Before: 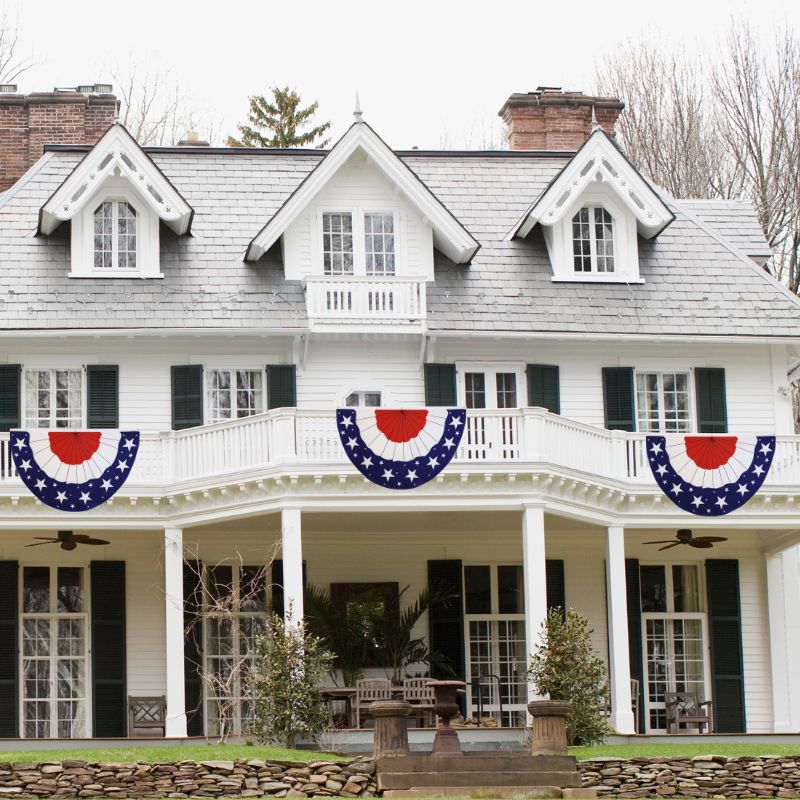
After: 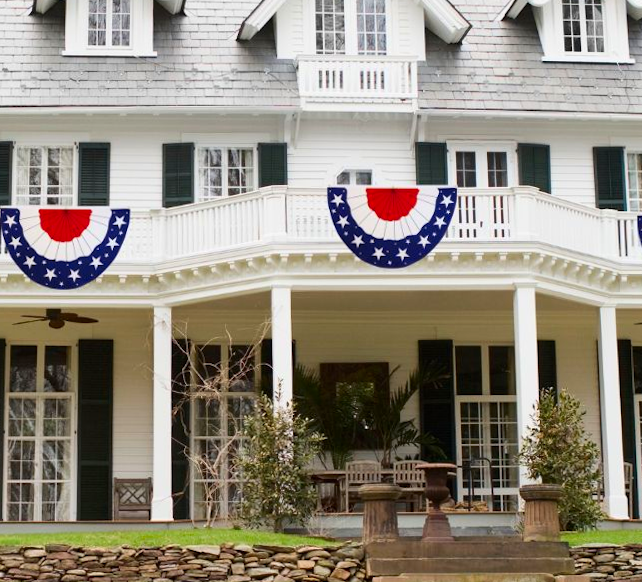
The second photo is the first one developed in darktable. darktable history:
rotate and perspective: rotation 0.226°, lens shift (vertical) -0.042, crop left 0.023, crop right 0.982, crop top 0.006, crop bottom 0.994
crop: top 26.531%, right 17.959%
contrast brightness saturation: contrast 0.09, saturation 0.28
